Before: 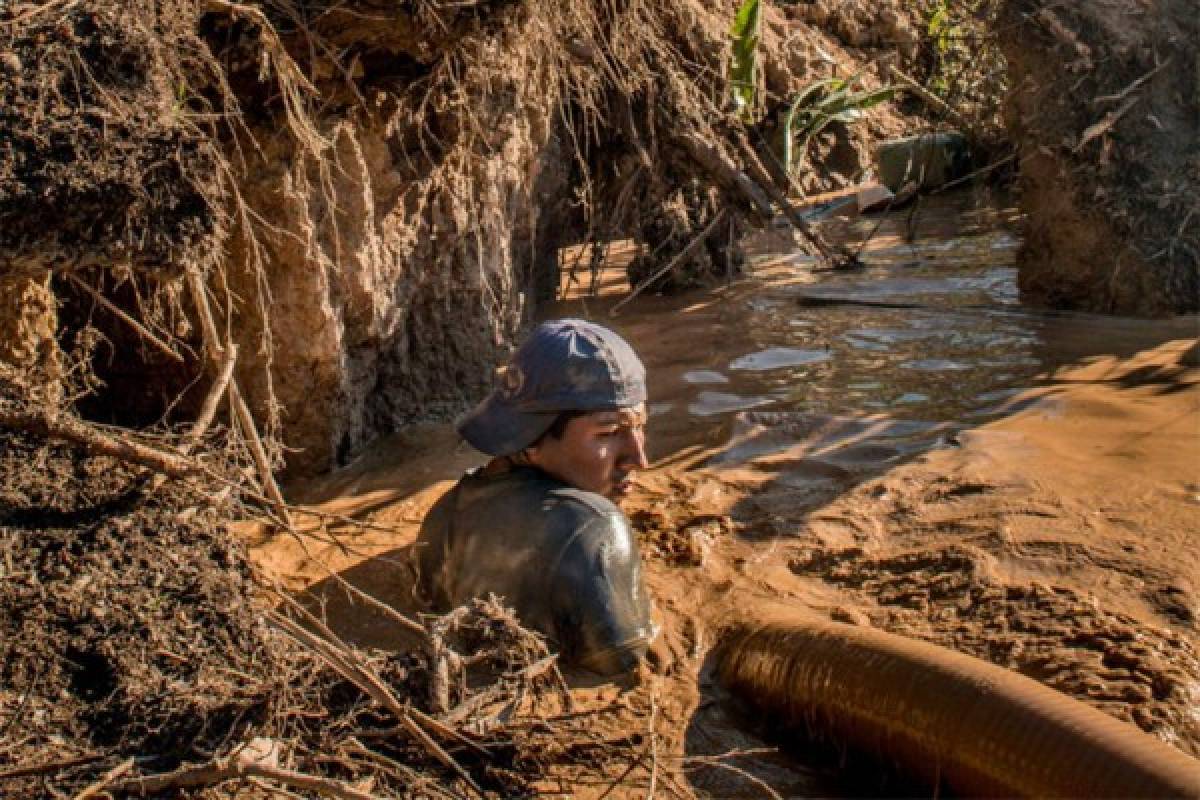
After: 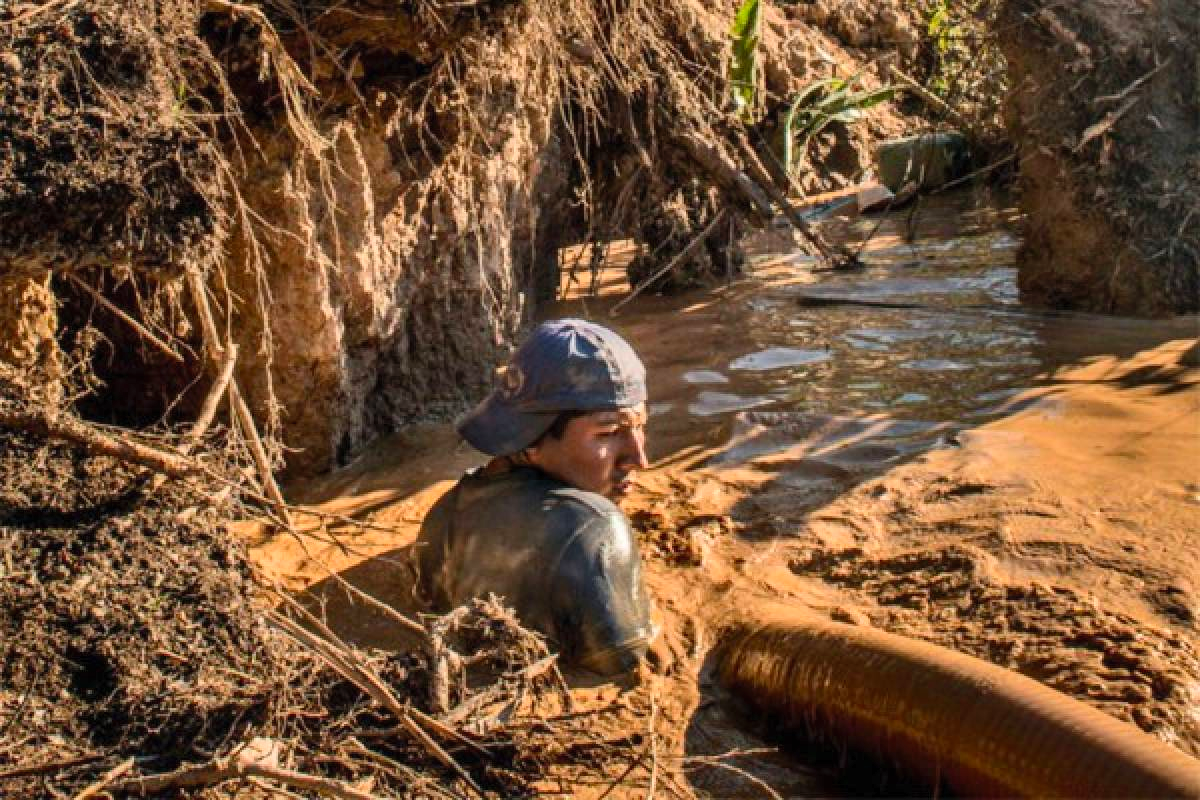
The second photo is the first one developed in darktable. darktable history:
contrast brightness saturation: contrast 0.201, brightness 0.169, saturation 0.228
